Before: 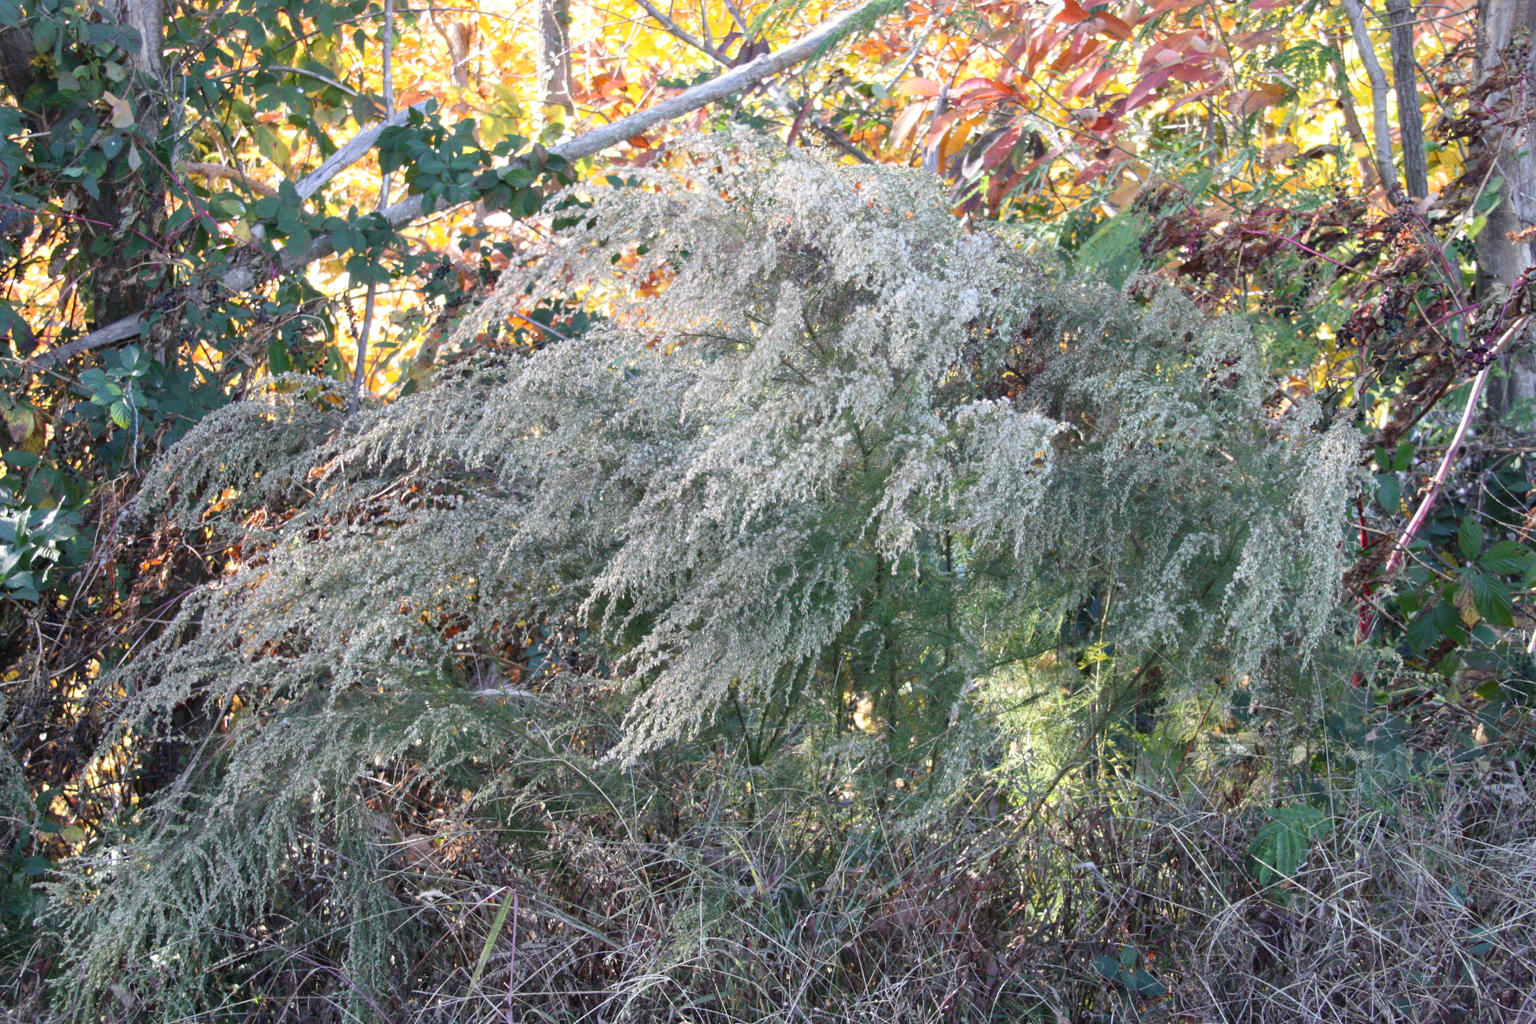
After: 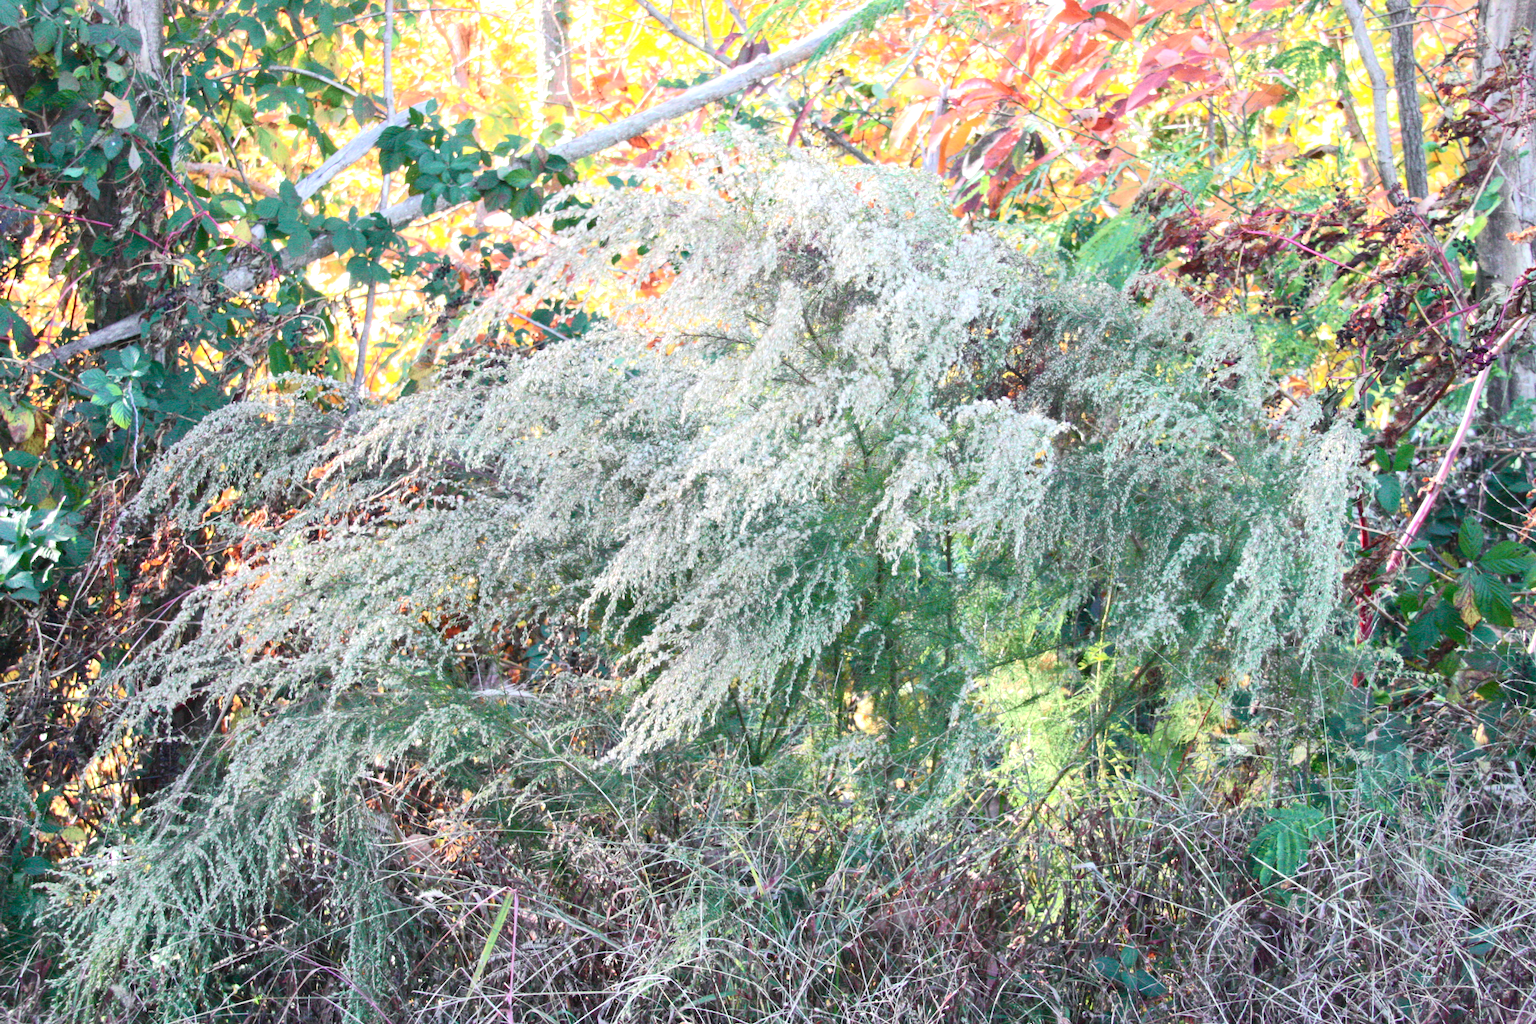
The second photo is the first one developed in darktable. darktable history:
tone curve: curves: ch0 [(0, 0.013) (0.104, 0.103) (0.258, 0.267) (0.448, 0.487) (0.709, 0.794) (0.895, 0.915) (0.994, 0.971)]; ch1 [(0, 0) (0.335, 0.298) (0.446, 0.413) (0.488, 0.484) (0.515, 0.508) (0.584, 0.623) (0.635, 0.661) (1, 1)]; ch2 [(0, 0) (0.314, 0.306) (0.436, 0.447) (0.502, 0.503) (0.538, 0.541) (0.568, 0.603) (0.641, 0.635) (0.717, 0.701) (1, 1)], color space Lab, independent channels, preserve colors none
exposure: exposure 0.6 EV, compensate highlight preservation false
